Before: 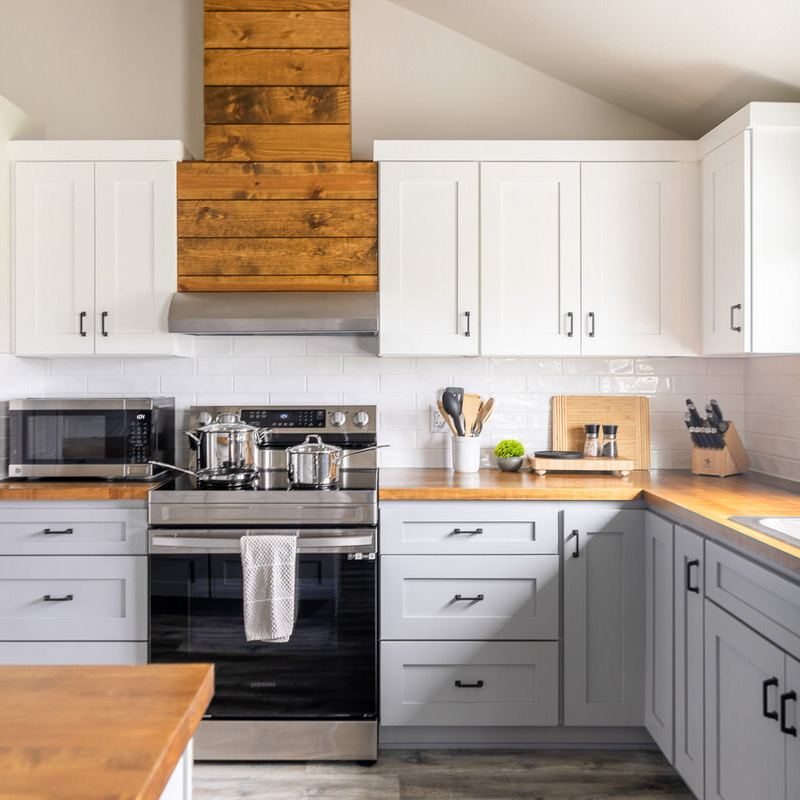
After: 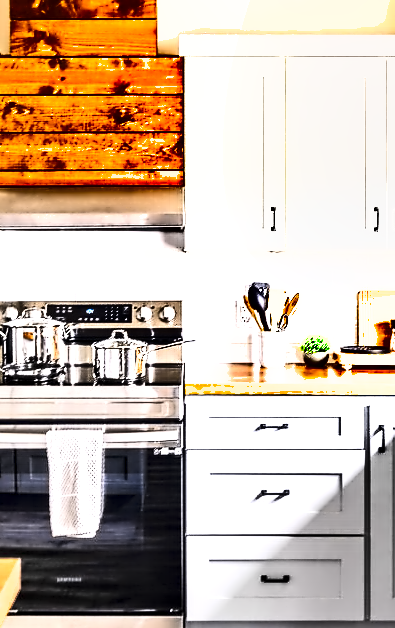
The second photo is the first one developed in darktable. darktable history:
exposure: black level correction 0, exposure 1.5 EV, compensate highlight preservation false
tone equalizer: -7 EV 0.18 EV, -6 EV 0.12 EV, -5 EV 0.08 EV, -4 EV 0.04 EV, -2 EV -0.02 EV, -1 EV -0.04 EV, +0 EV -0.06 EV, luminance estimator HSV value / RGB max
crop and rotate: angle 0.02°, left 24.353%, top 13.219%, right 26.156%, bottom 8.224%
contrast equalizer: octaves 7, y [[0.5, 0.542, 0.583, 0.625, 0.667, 0.708], [0.5 ×6], [0.5 ×6], [0, 0.033, 0.067, 0.1, 0.133, 0.167], [0, 0.05, 0.1, 0.15, 0.2, 0.25]]
contrast brightness saturation: contrast 0.07
base curve: curves: ch0 [(0, 0) (0.028, 0.03) (0.121, 0.232) (0.46, 0.748) (0.859, 0.968) (1, 1)]
shadows and highlights: shadows 20.91, highlights -82.73, soften with gaussian
